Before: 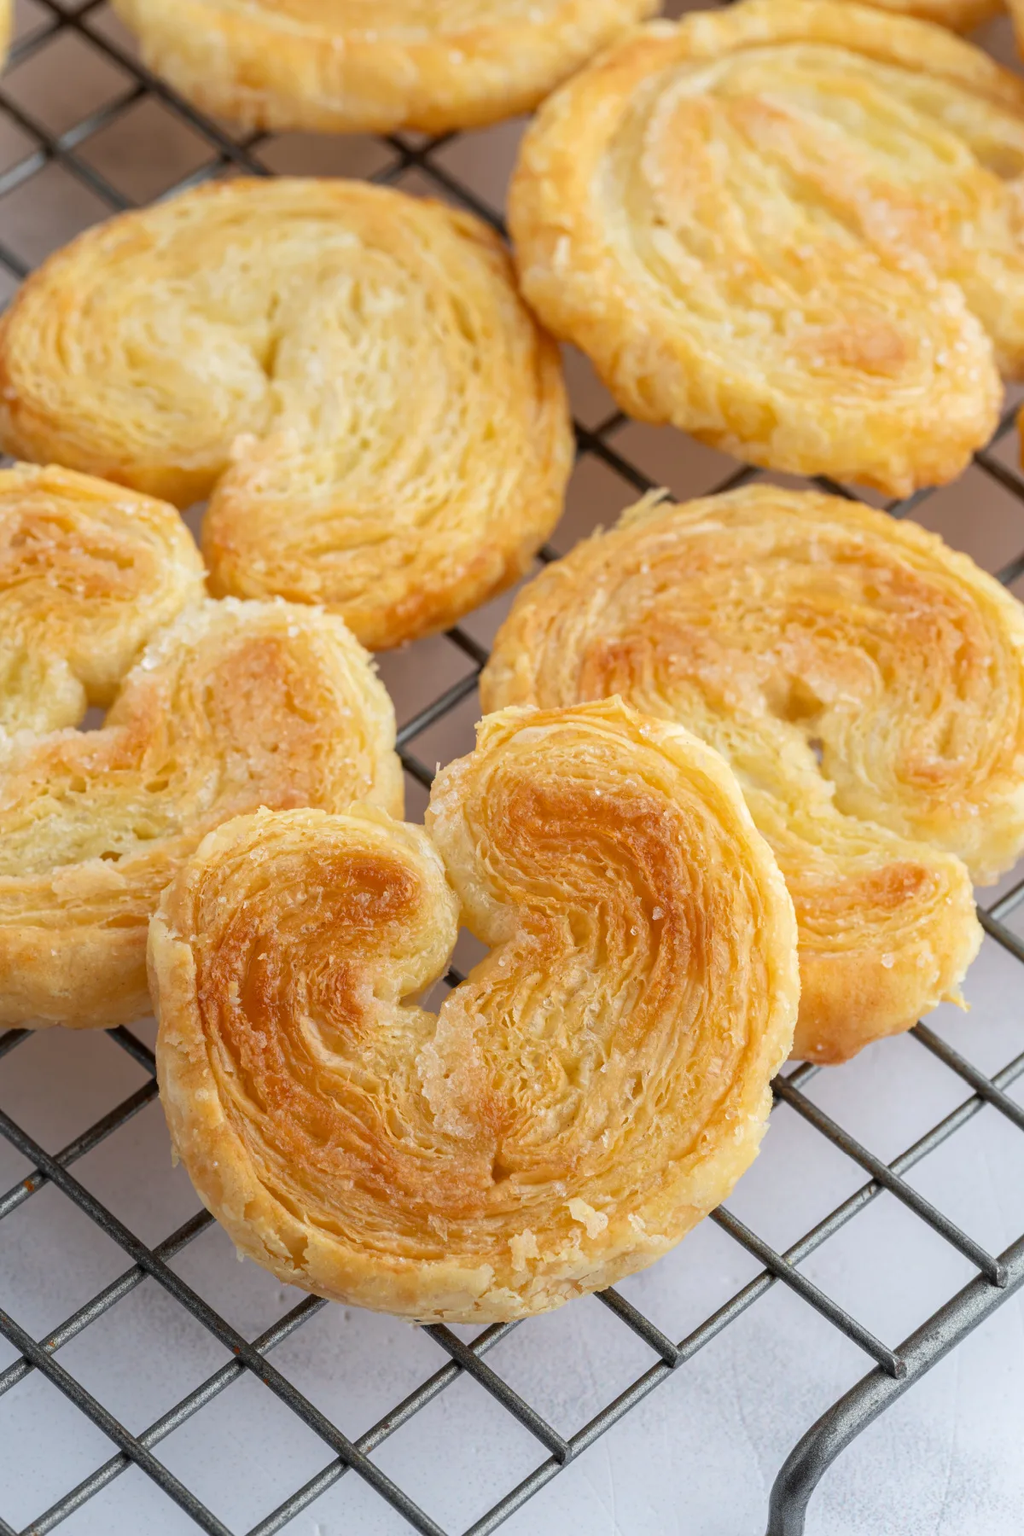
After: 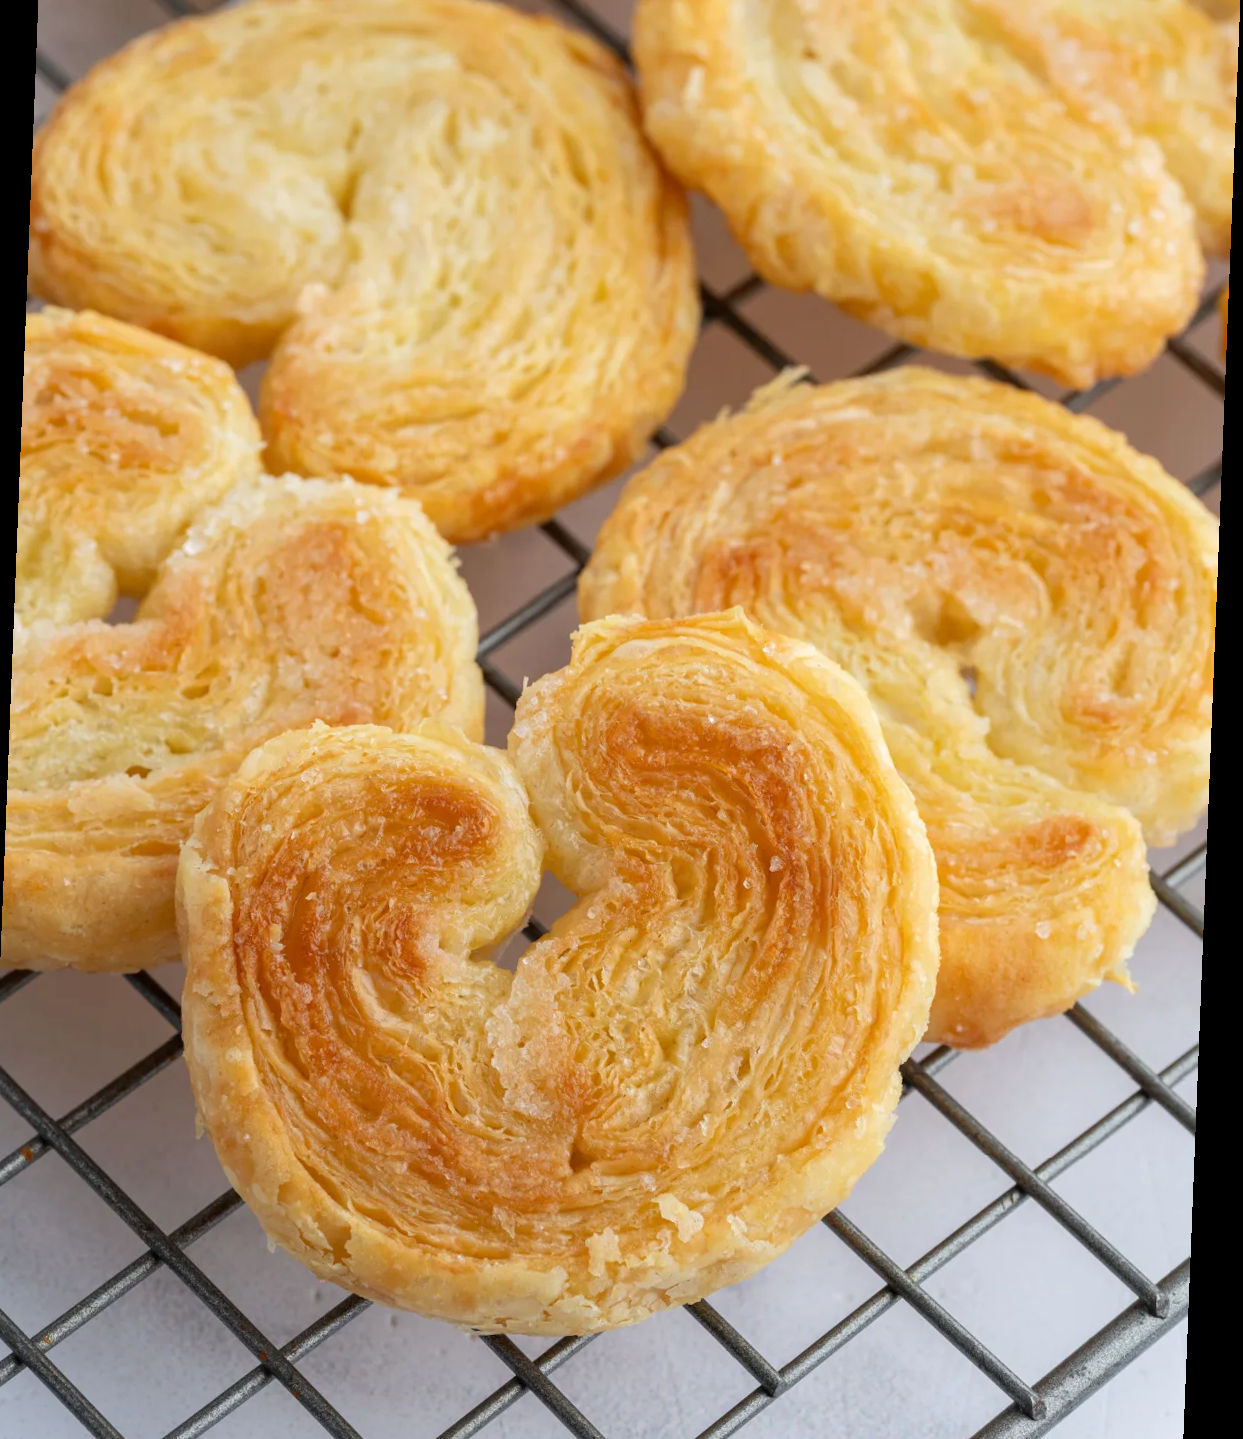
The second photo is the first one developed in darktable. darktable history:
crop and rotate: left 1.814%, top 12.818%, right 0.25%, bottom 9.225%
rotate and perspective: rotation 2.27°, automatic cropping off
